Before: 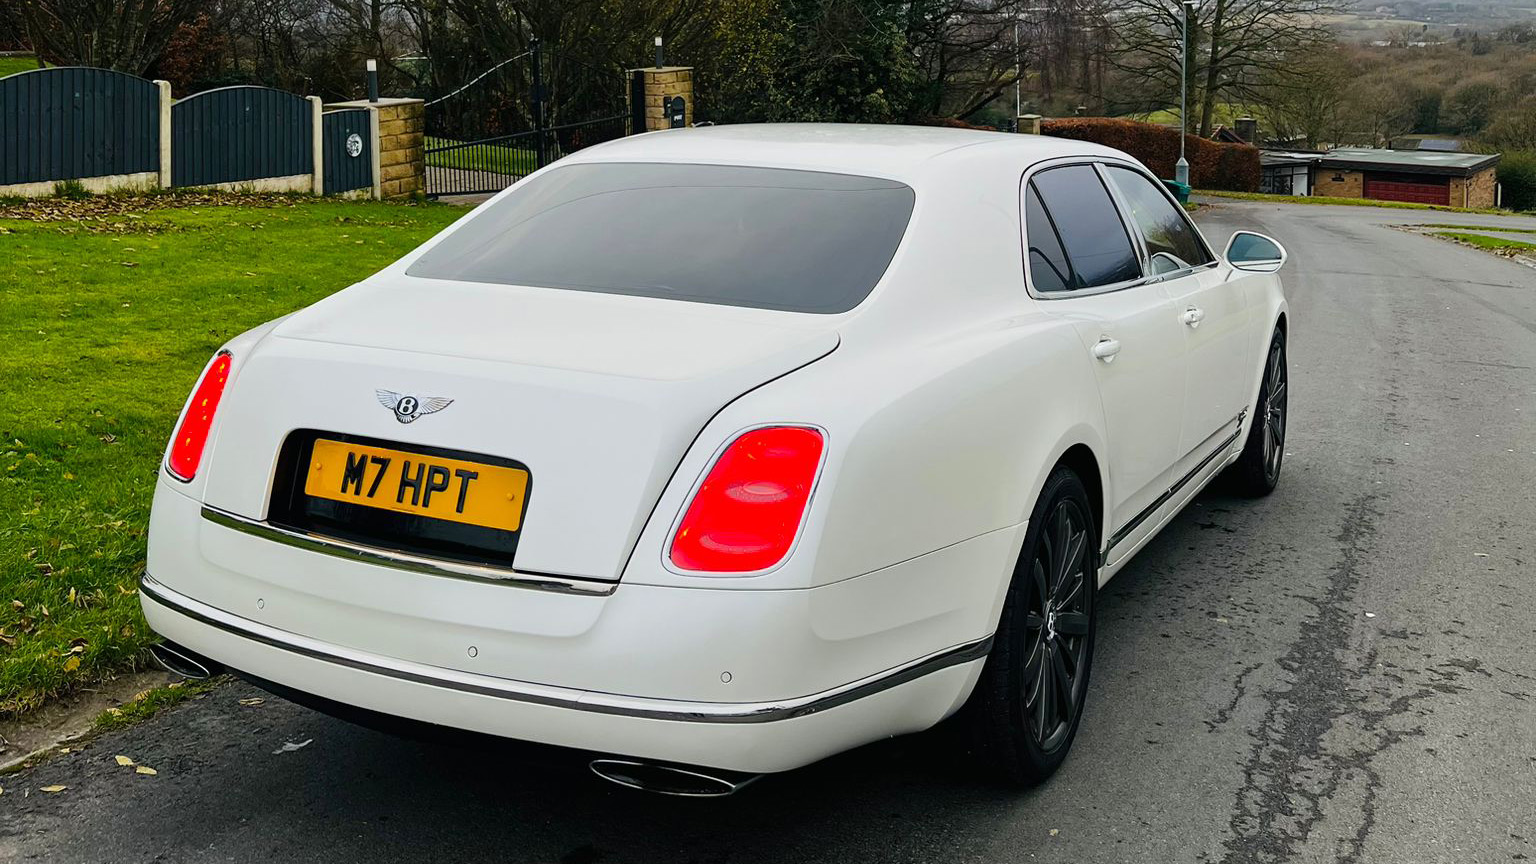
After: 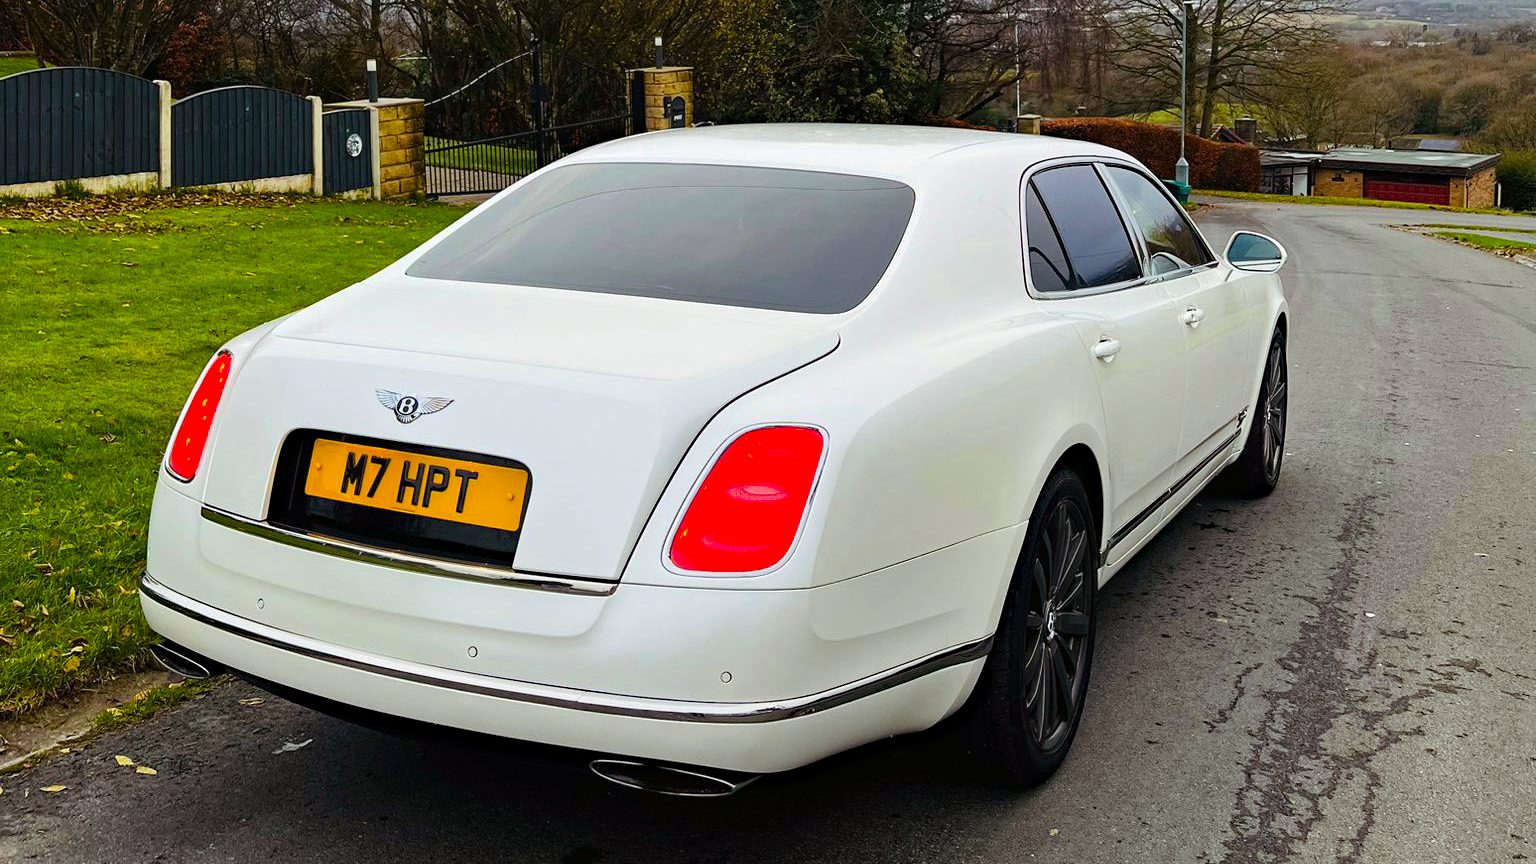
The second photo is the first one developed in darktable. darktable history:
color balance rgb: shadows lift › chroma 4.497%, shadows lift › hue 24.05°, power › hue 329.71°, perceptual saturation grading › global saturation 24.961%
haze removal: compatibility mode true
exposure: exposure 0.205 EV, compensate highlight preservation false
